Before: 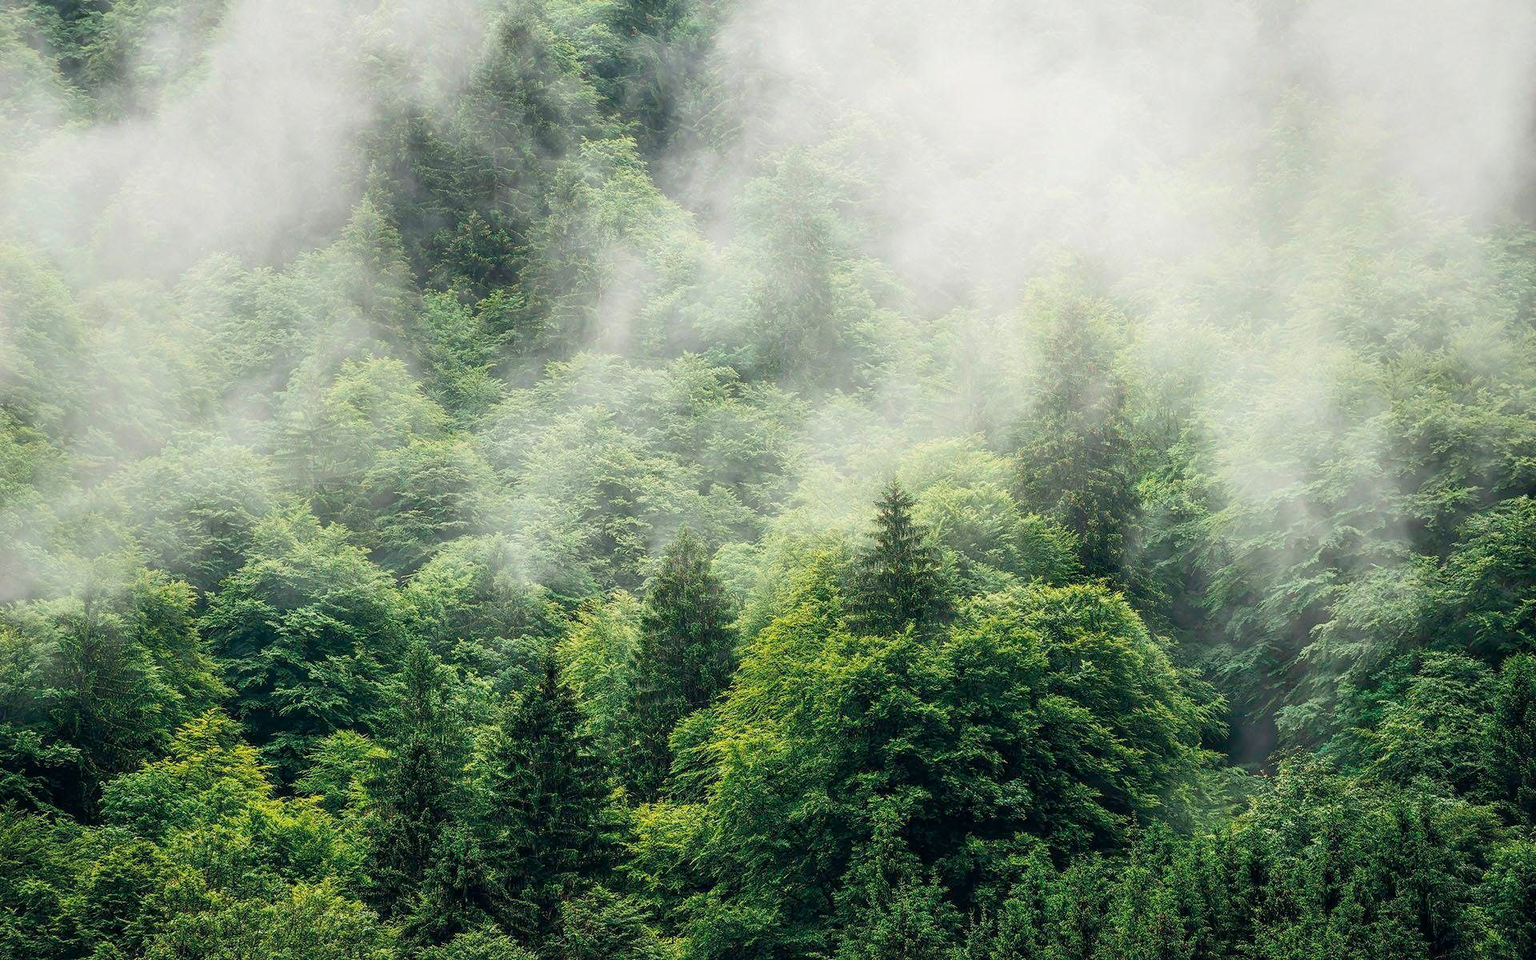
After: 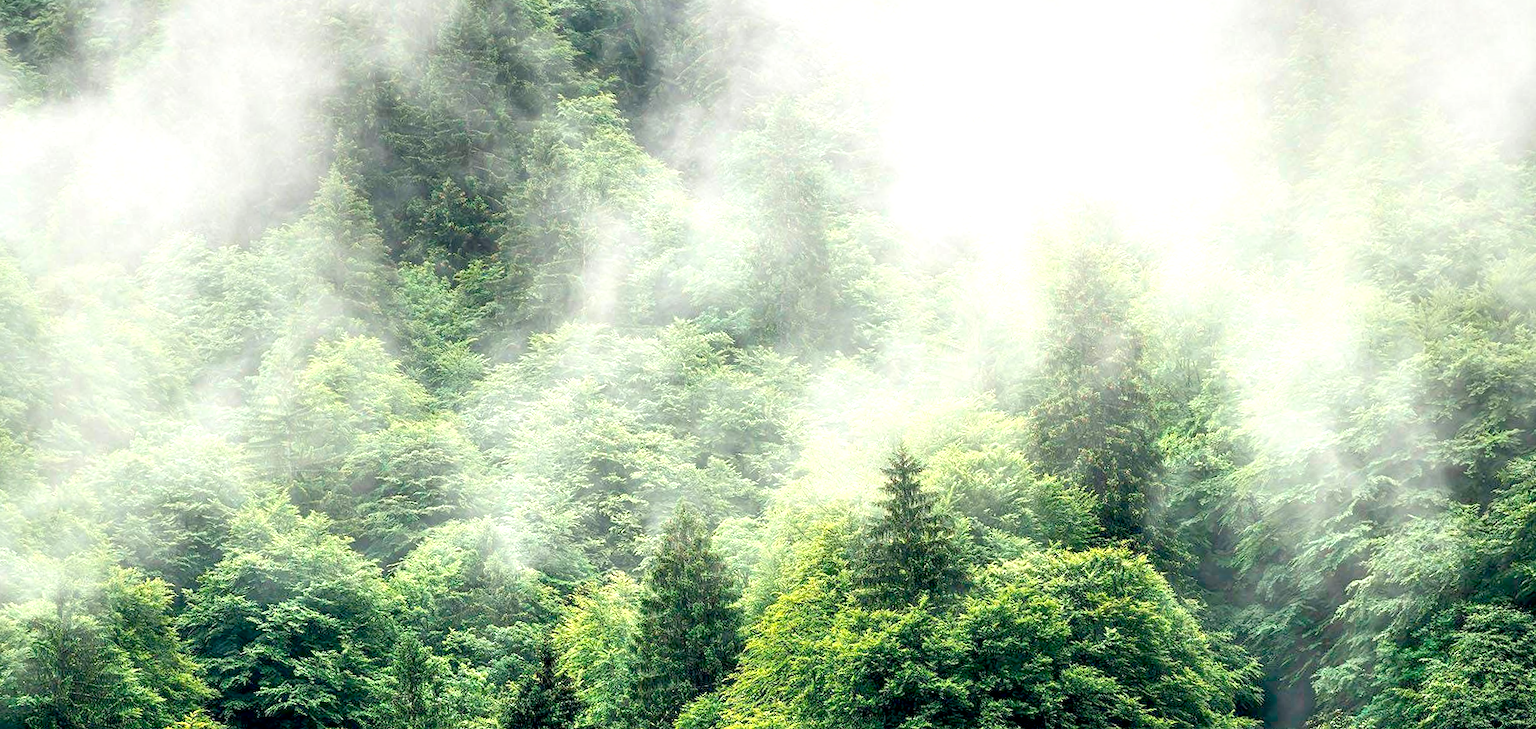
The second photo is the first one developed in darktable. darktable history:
crop: top 3.857%, bottom 21.132%
rotate and perspective: rotation -2.12°, lens shift (vertical) 0.009, lens shift (horizontal) -0.008, automatic cropping original format, crop left 0.036, crop right 0.964, crop top 0.05, crop bottom 0.959
exposure: black level correction 0.008, exposure 0.979 EV, compensate highlight preservation false
graduated density: on, module defaults
